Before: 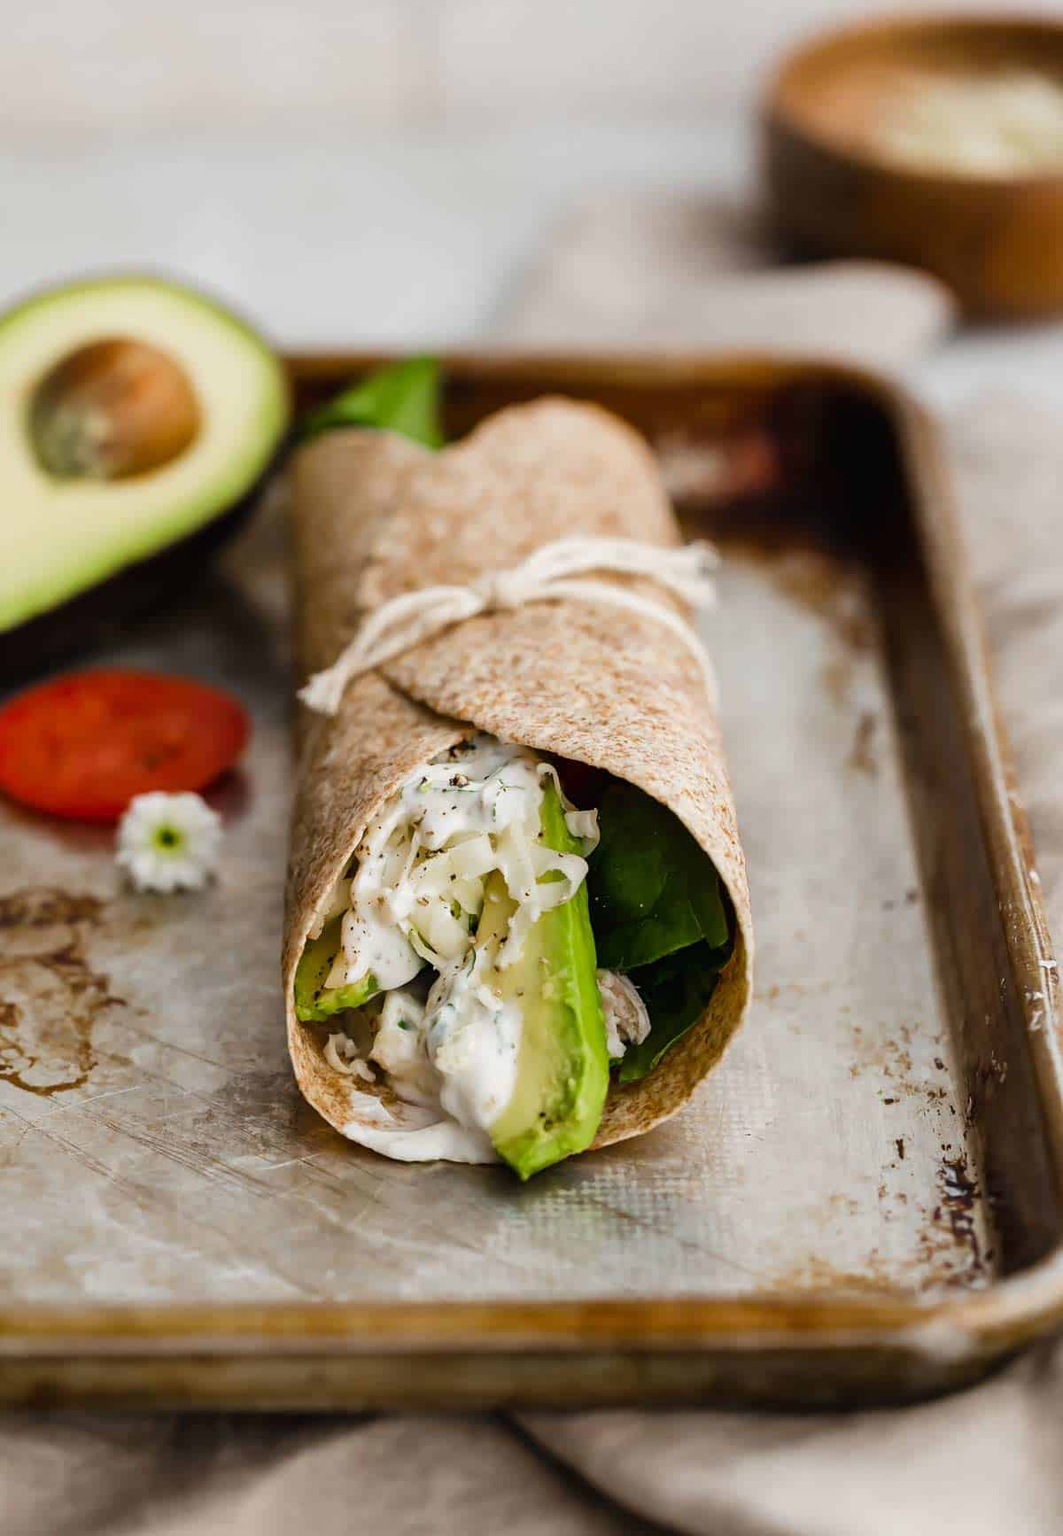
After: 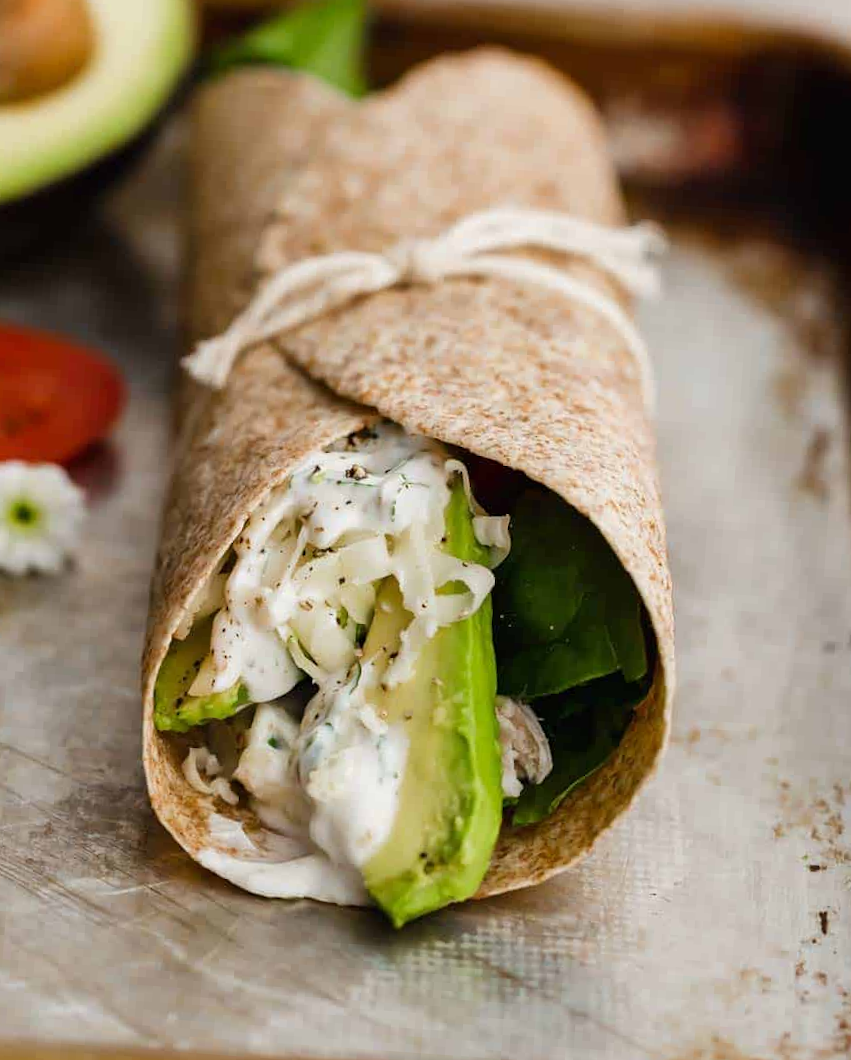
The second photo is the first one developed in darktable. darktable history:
crop and rotate: angle -4.09°, left 9.777%, top 20.557%, right 12.186%, bottom 12.151%
